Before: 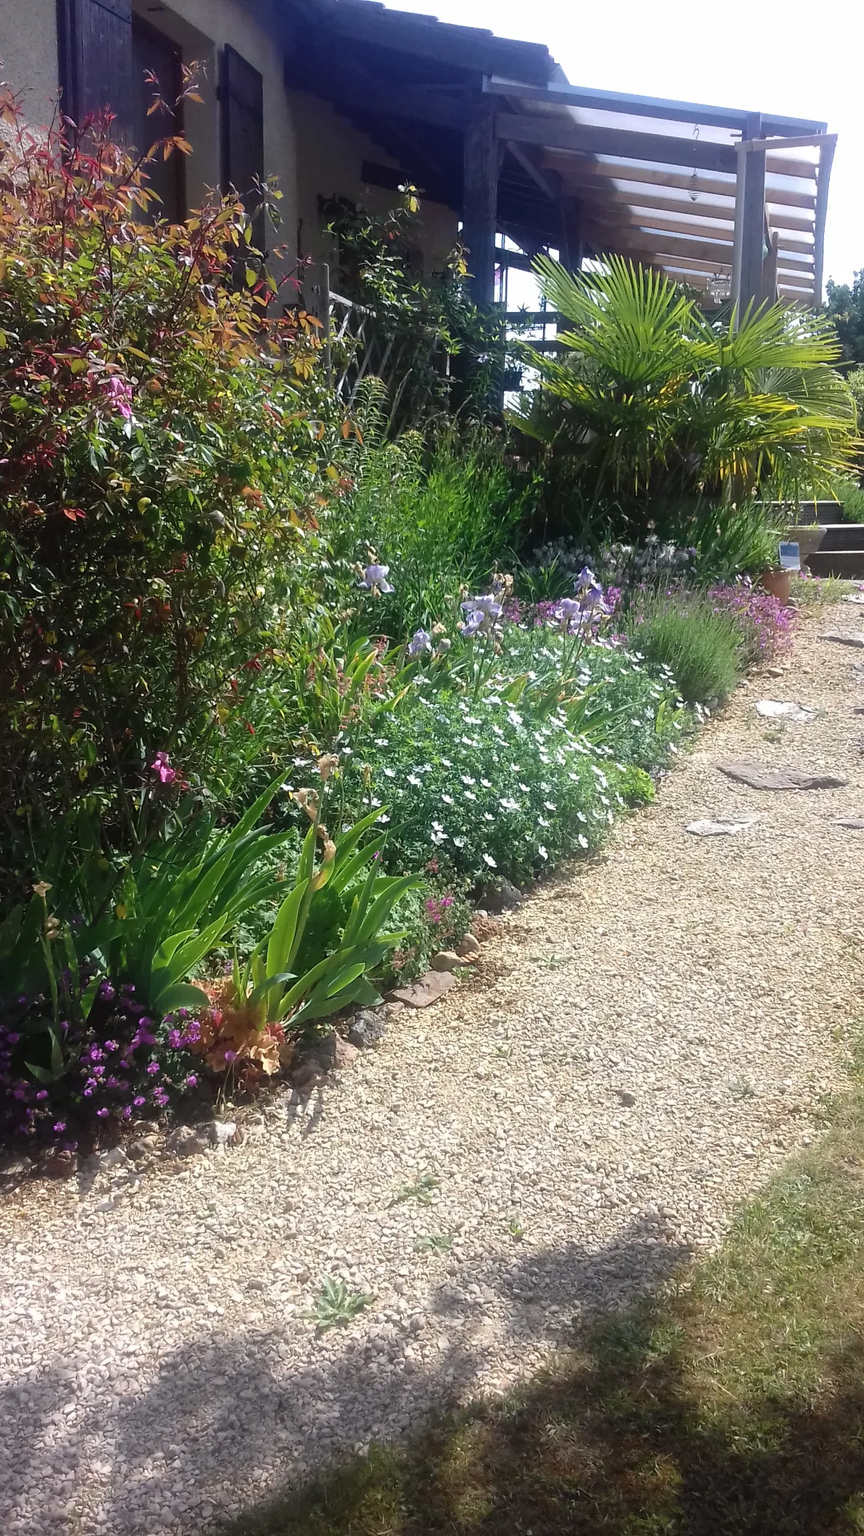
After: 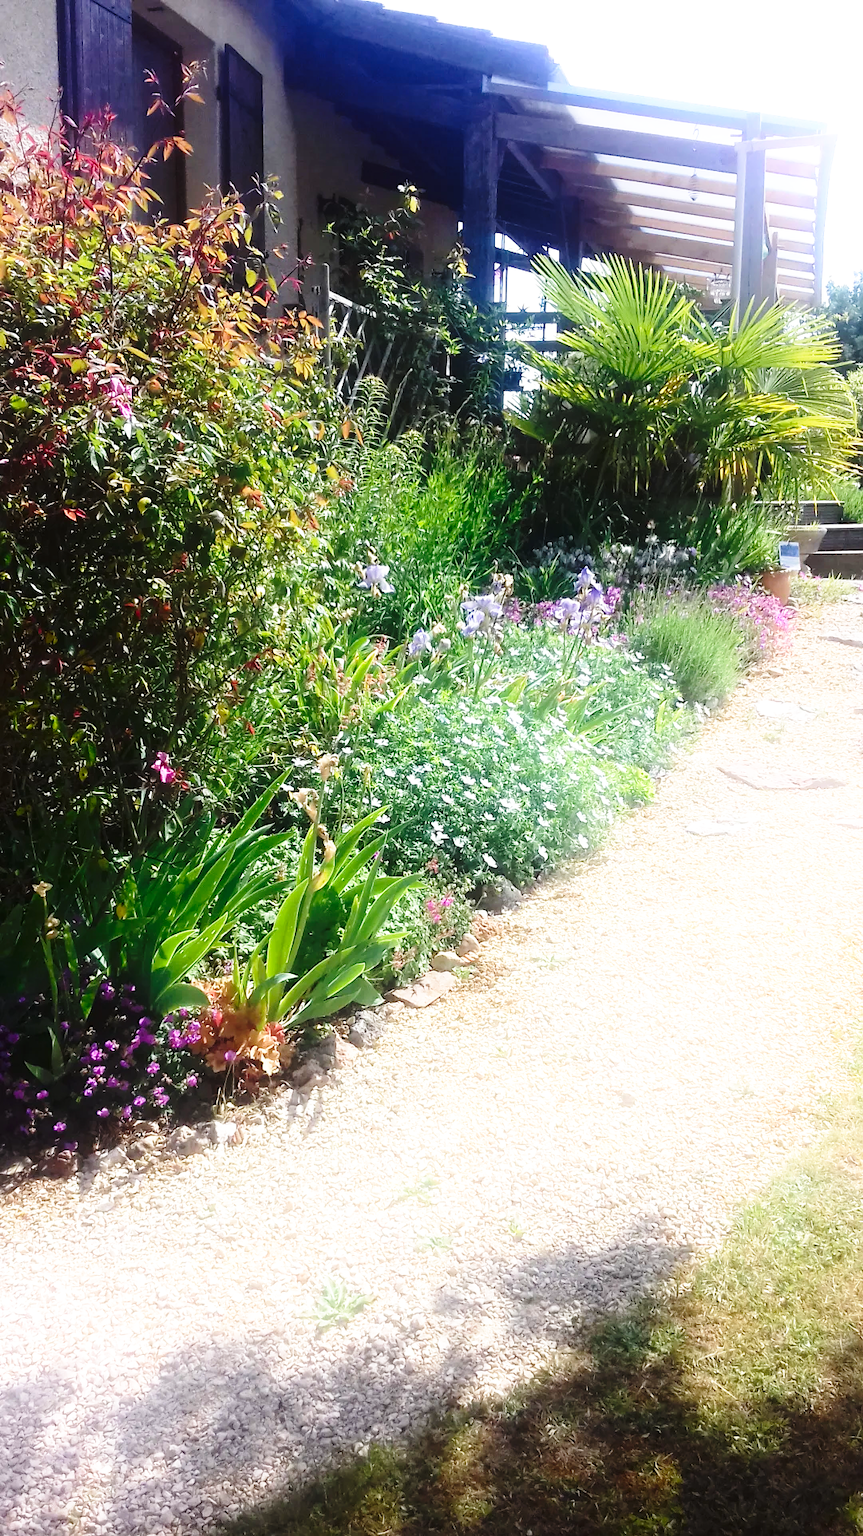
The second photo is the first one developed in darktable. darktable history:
base curve: curves: ch0 [(0, 0) (0.026, 0.03) (0.109, 0.232) (0.351, 0.748) (0.669, 0.968) (1, 1)], preserve colors none
shadows and highlights: shadows -38.27, highlights 62.76, soften with gaussian
